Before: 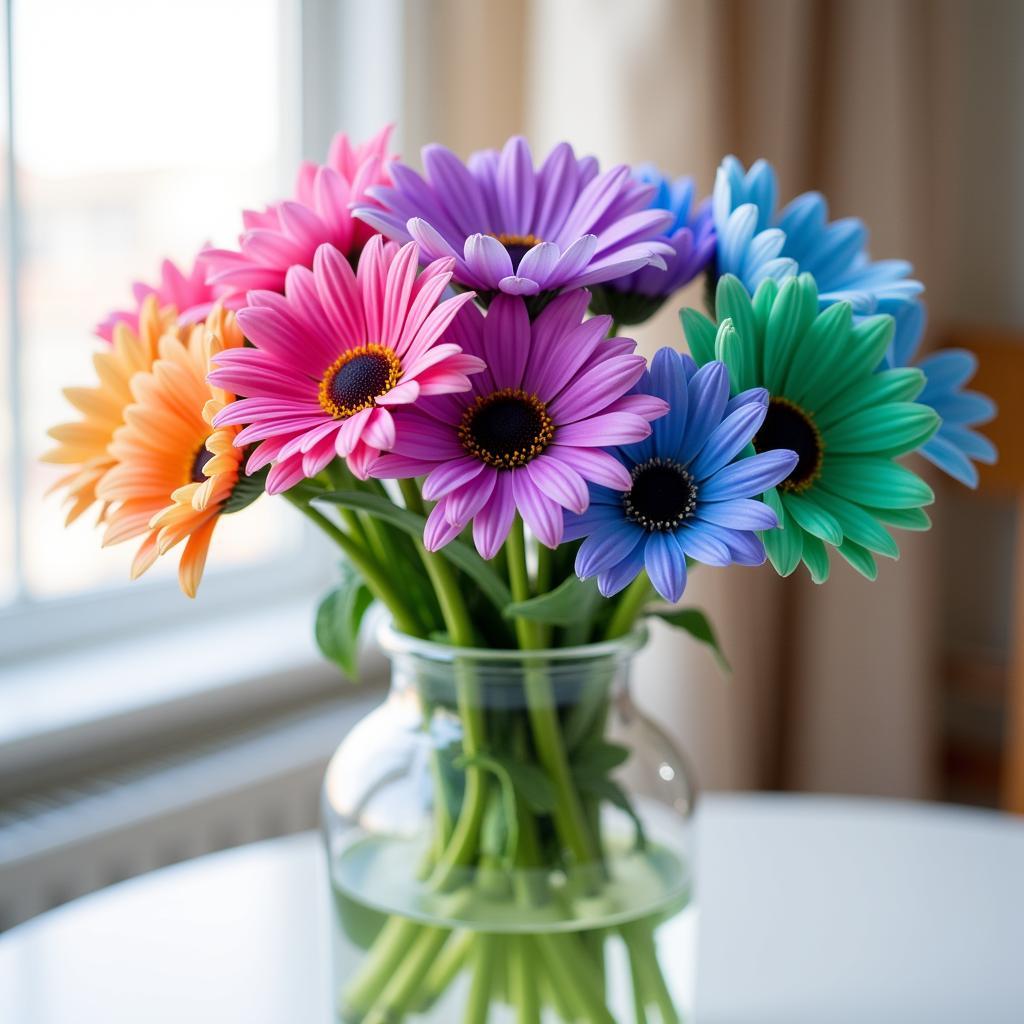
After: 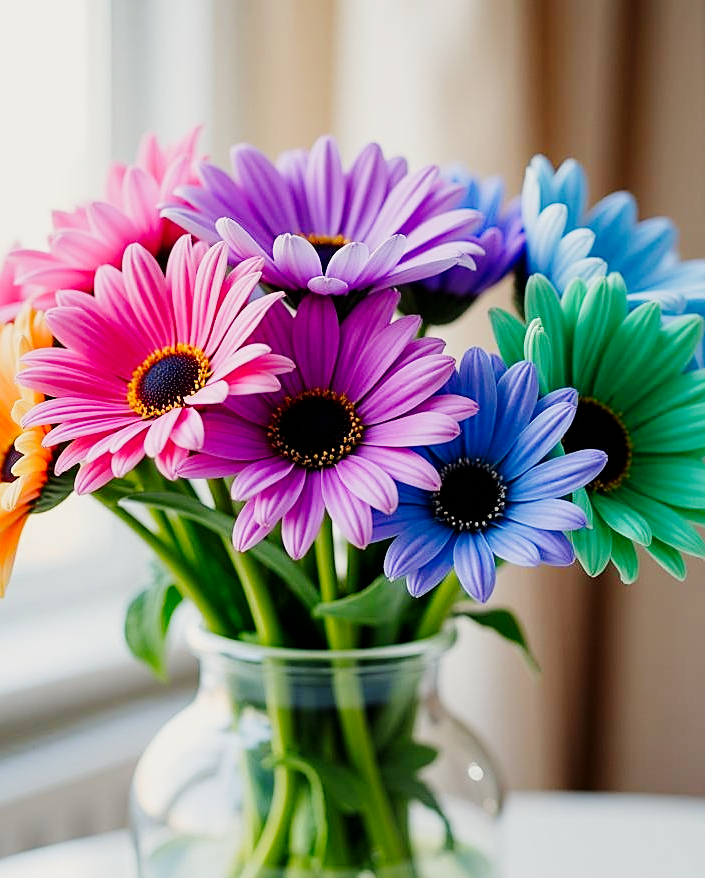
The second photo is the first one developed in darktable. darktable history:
crop: left 18.722%, right 12.337%, bottom 14.212%
exposure: black level correction 0, exposure 0 EV, compensate highlight preservation false
tone curve: curves: ch0 [(0, 0) (0.049, 0.01) (0.154, 0.081) (0.491, 0.56) (0.739, 0.794) (0.992, 0.937)]; ch1 [(0, 0) (0.172, 0.123) (0.317, 0.272) (0.401, 0.422) (0.499, 0.497) (0.531, 0.54) (0.615, 0.603) (0.741, 0.783) (1, 1)]; ch2 [(0, 0) (0.411, 0.424) (0.462, 0.464) (0.502, 0.489) (0.544, 0.551) (0.686, 0.638) (1, 1)], preserve colors none
color correction: highlights b* 2.91
sharpen: on, module defaults
